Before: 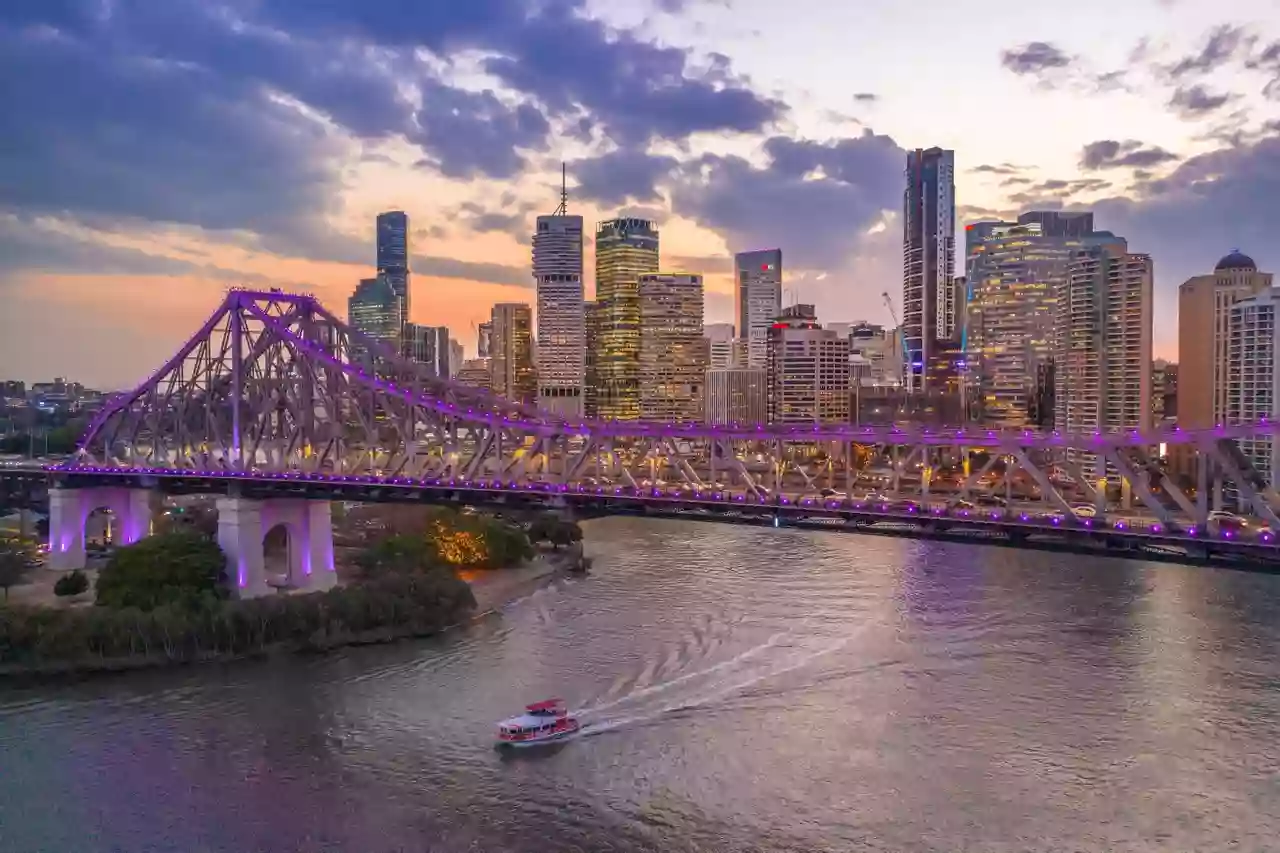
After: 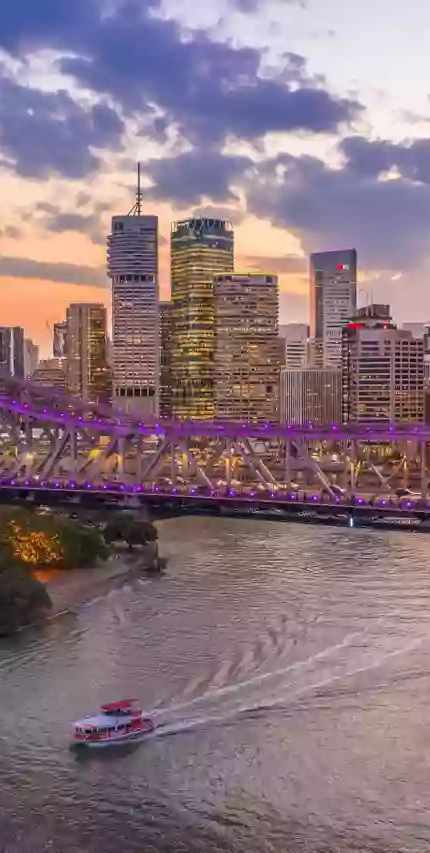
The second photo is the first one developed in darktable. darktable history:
crop: left 33.24%, right 33.148%
